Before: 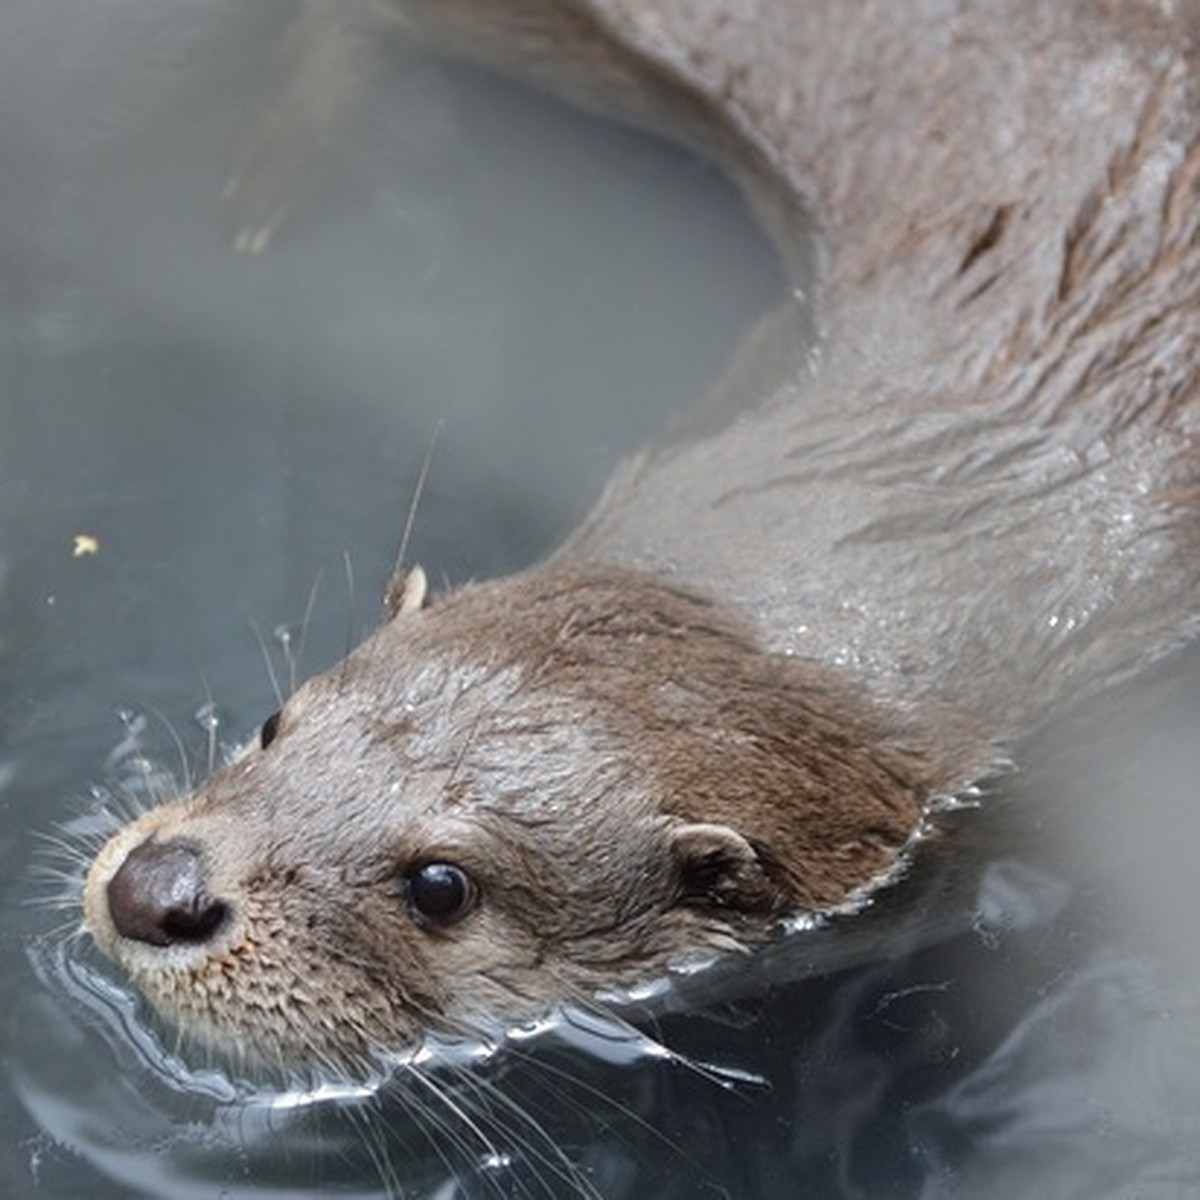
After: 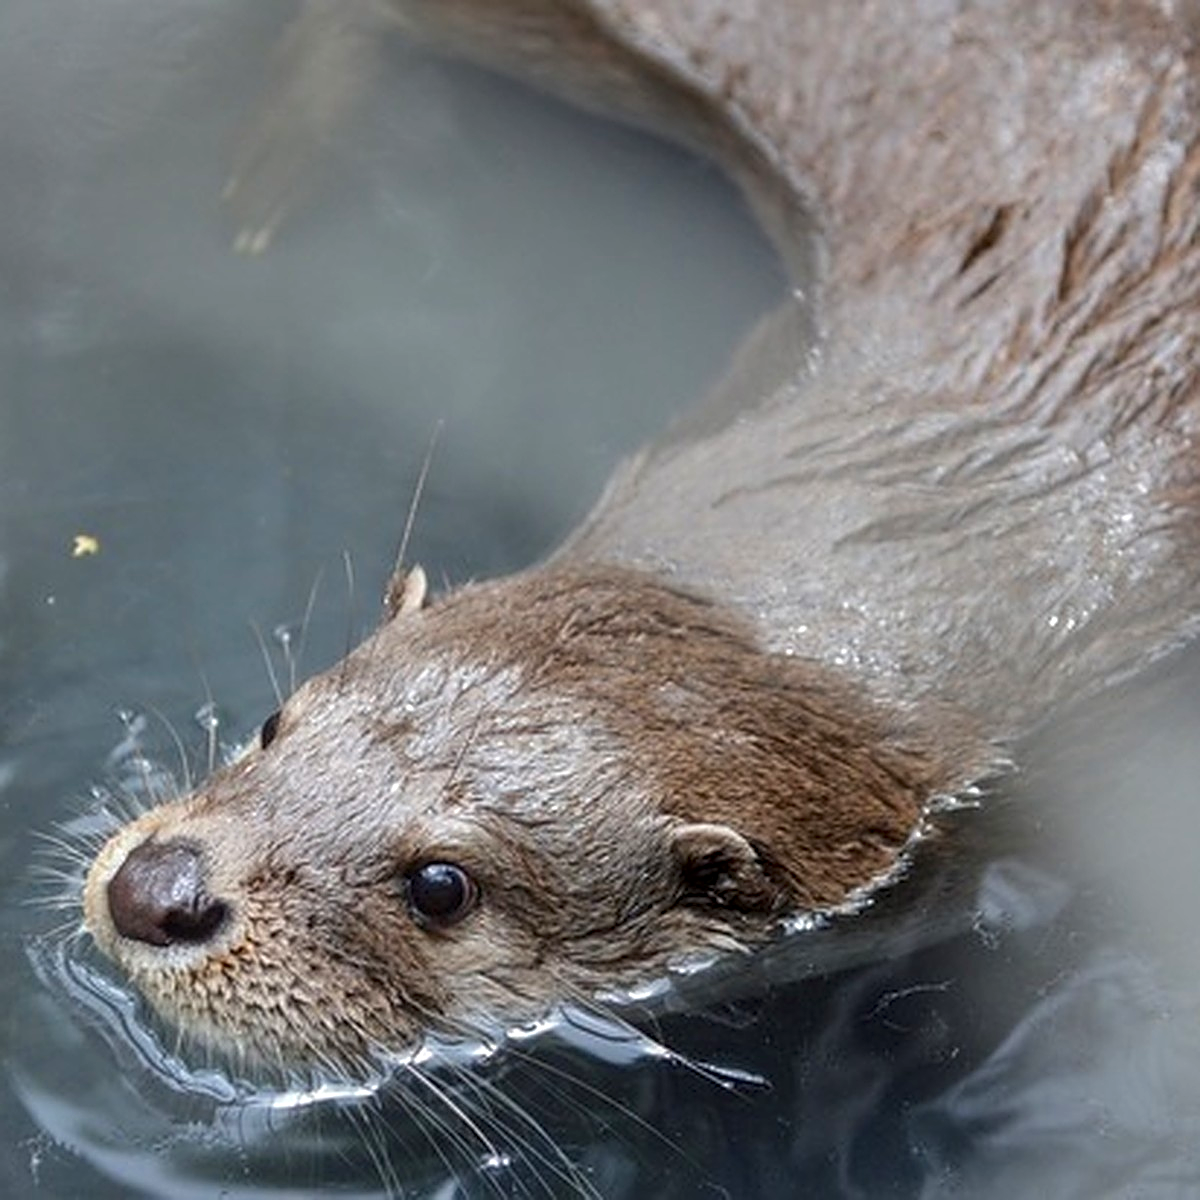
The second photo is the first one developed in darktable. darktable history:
local contrast: on, module defaults
sharpen: on, module defaults
contrast brightness saturation: saturation -0.052
color zones: curves: ch0 [(0, 0.425) (0.143, 0.422) (0.286, 0.42) (0.429, 0.419) (0.571, 0.419) (0.714, 0.42) (0.857, 0.422) (1, 0.425)]; ch1 [(0, 0.666) (0.143, 0.669) (0.286, 0.671) (0.429, 0.67) (0.571, 0.67) (0.714, 0.67) (0.857, 0.67) (1, 0.666)]
